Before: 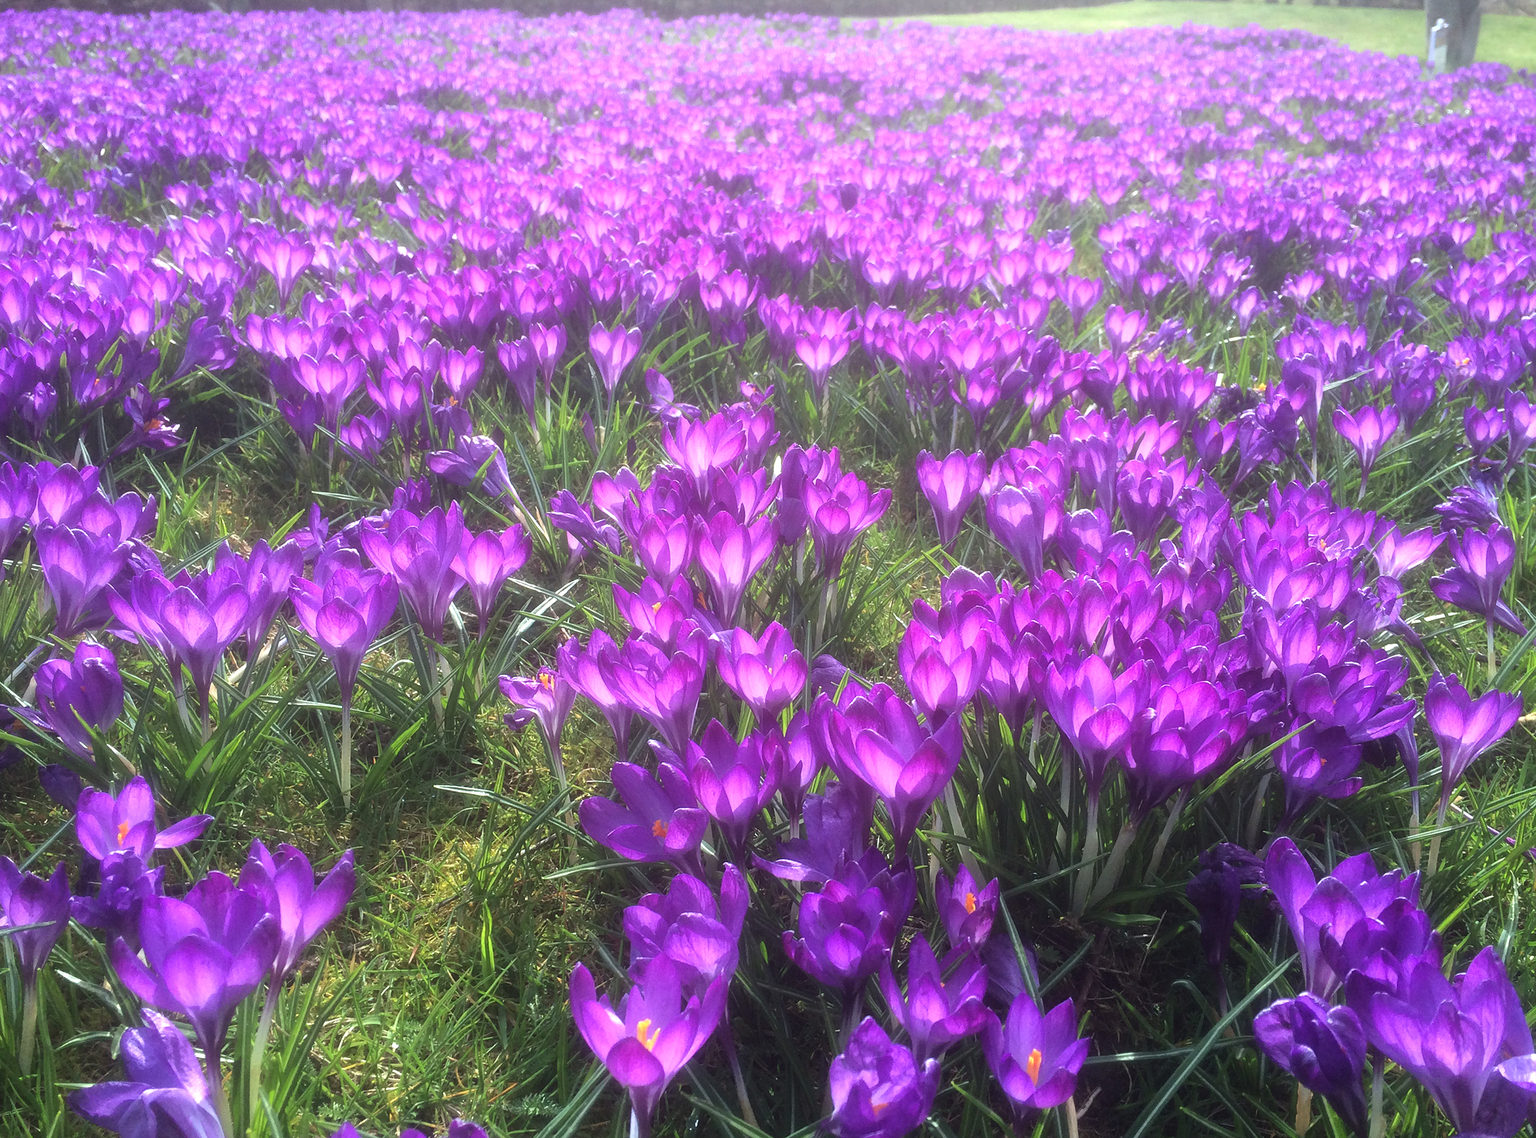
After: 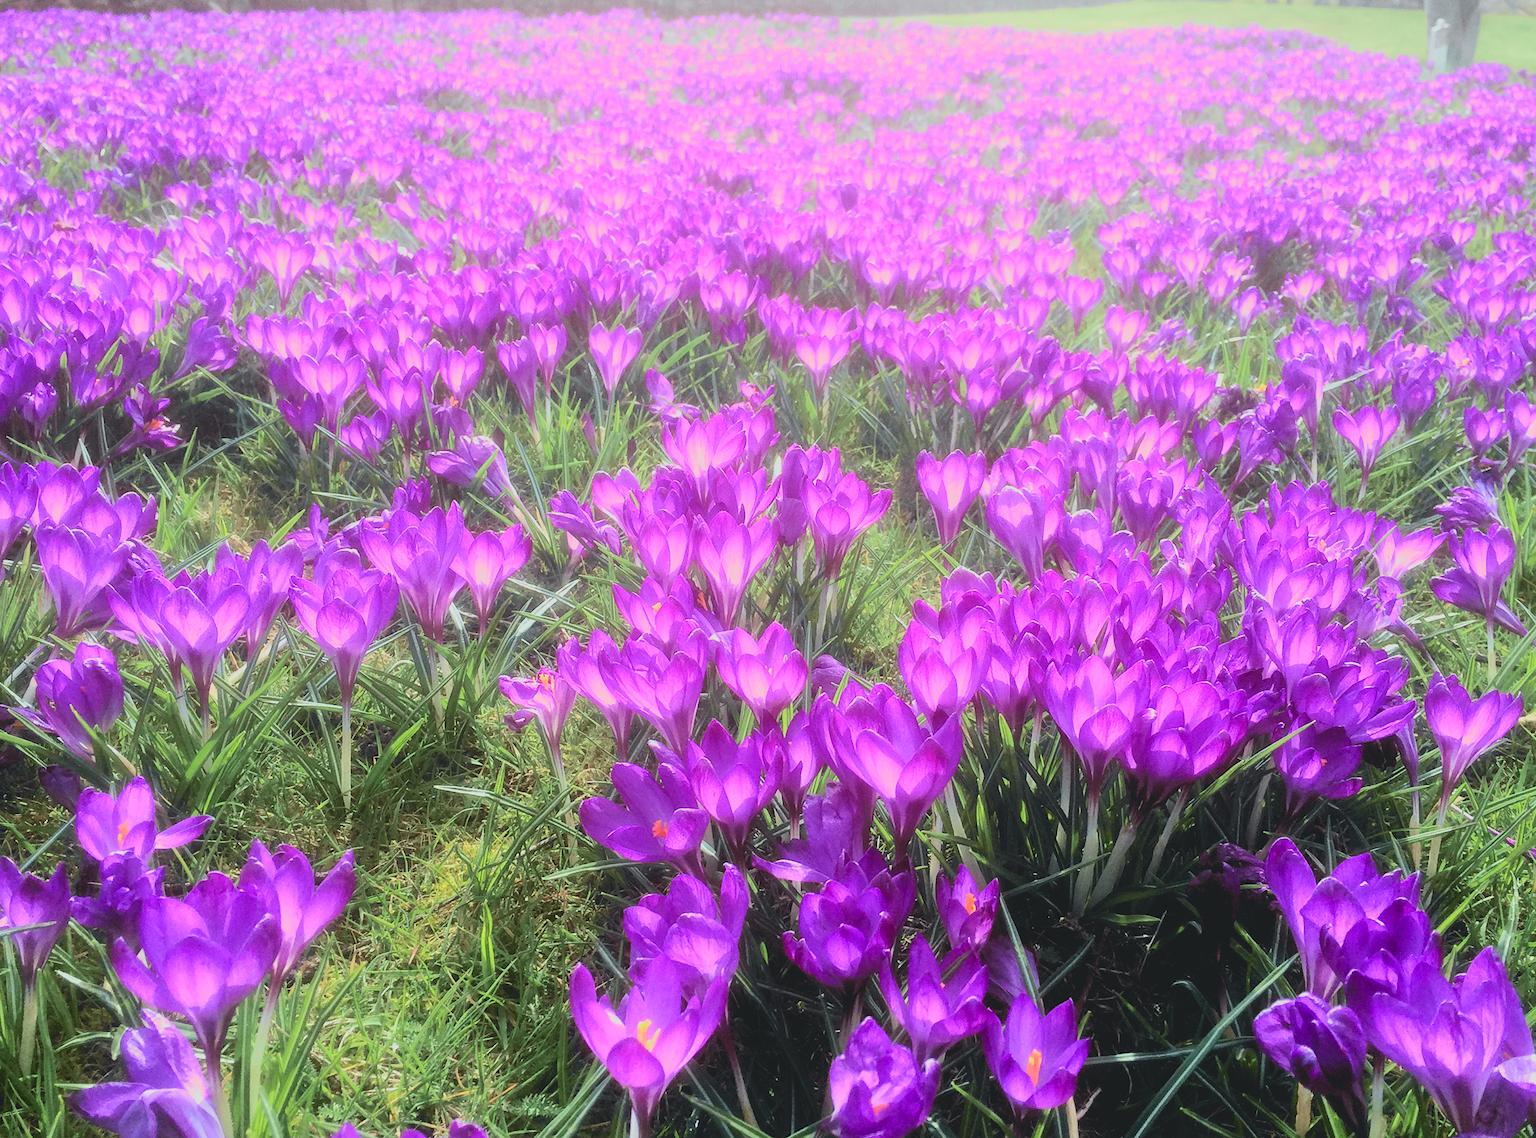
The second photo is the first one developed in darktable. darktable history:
tone curve: curves: ch0 [(0, 0.11) (0.181, 0.223) (0.405, 0.46) (0.456, 0.528) (0.634, 0.728) (0.877, 0.89) (0.984, 0.935)]; ch1 [(0, 0.052) (0.443, 0.43) (0.492, 0.485) (0.566, 0.579) (0.595, 0.625) (0.608, 0.654) (0.65, 0.708) (1, 0.961)]; ch2 [(0, 0) (0.33, 0.301) (0.421, 0.443) (0.447, 0.489) (0.495, 0.492) (0.537, 0.57) (0.586, 0.591) (0.663, 0.686) (1, 1)], color space Lab, independent channels, preserve colors none
exposure: black level correction 0, compensate exposure bias true, compensate highlight preservation false
filmic rgb: black relative exposure -7.65 EV, white relative exposure 4.56 EV, hardness 3.61
rgb levels: levels [[0.013, 0.434, 0.89], [0, 0.5, 1], [0, 0.5, 1]]
